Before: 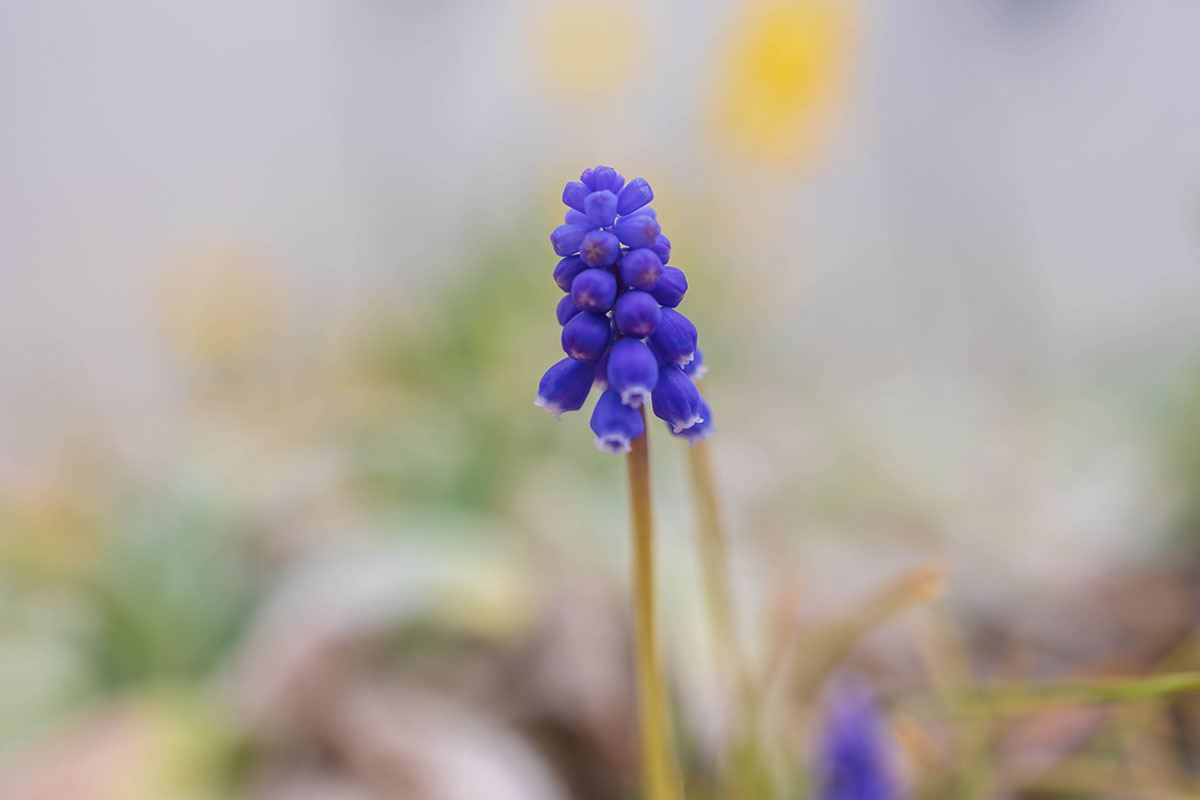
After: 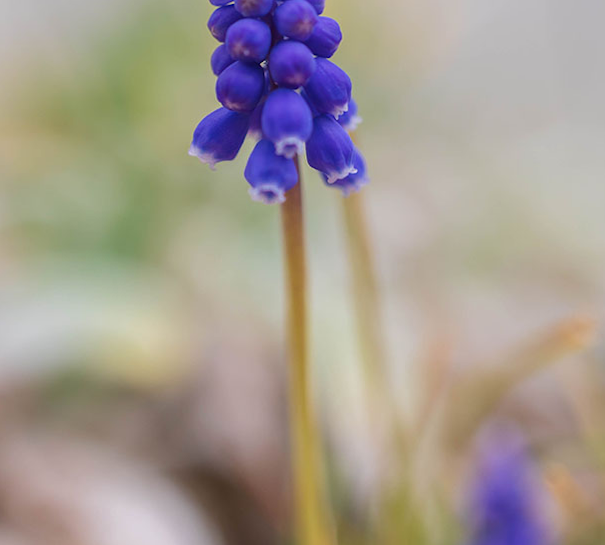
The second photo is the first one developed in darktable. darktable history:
rotate and perspective: rotation 0.174°, lens shift (vertical) 0.013, lens shift (horizontal) 0.019, shear 0.001, automatic cropping original format, crop left 0.007, crop right 0.991, crop top 0.016, crop bottom 0.997
crop and rotate: left 29.237%, top 31.152%, right 19.807%
